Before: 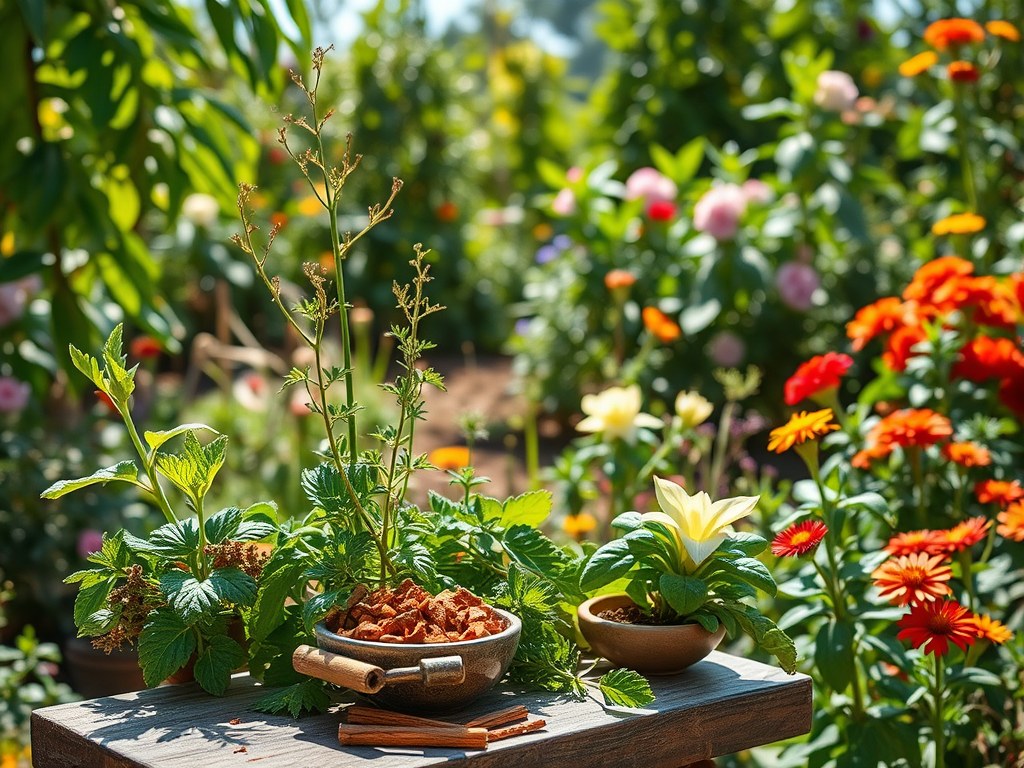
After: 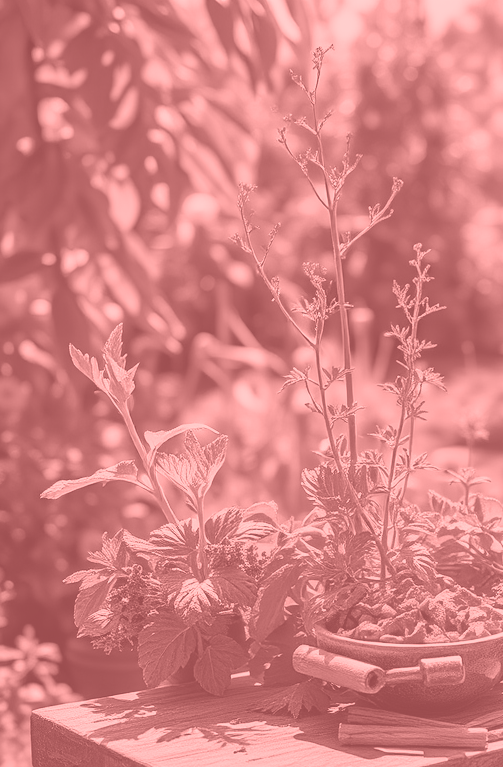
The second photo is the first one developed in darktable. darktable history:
colorize: saturation 51%, source mix 50.67%, lightness 50.67%
crop and rotate: left 0%, top 0%, right 50.845%
